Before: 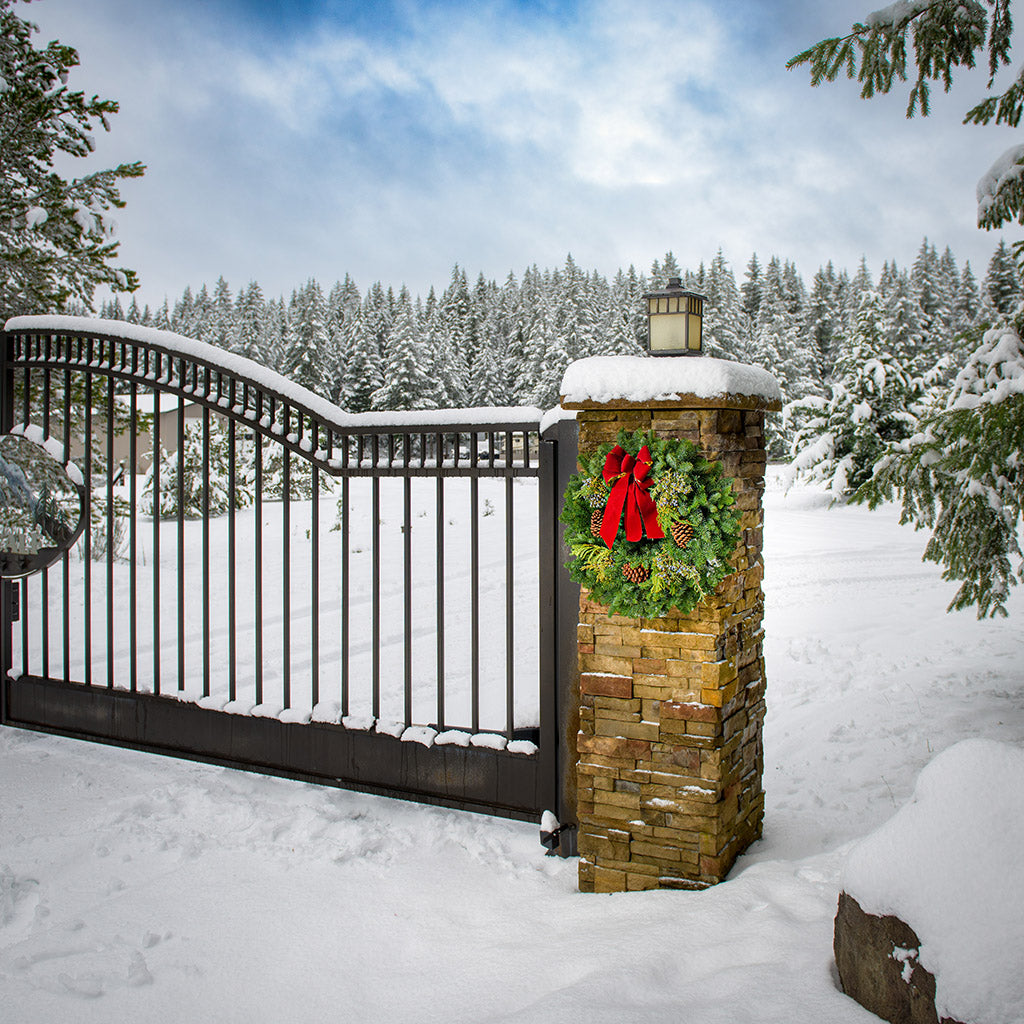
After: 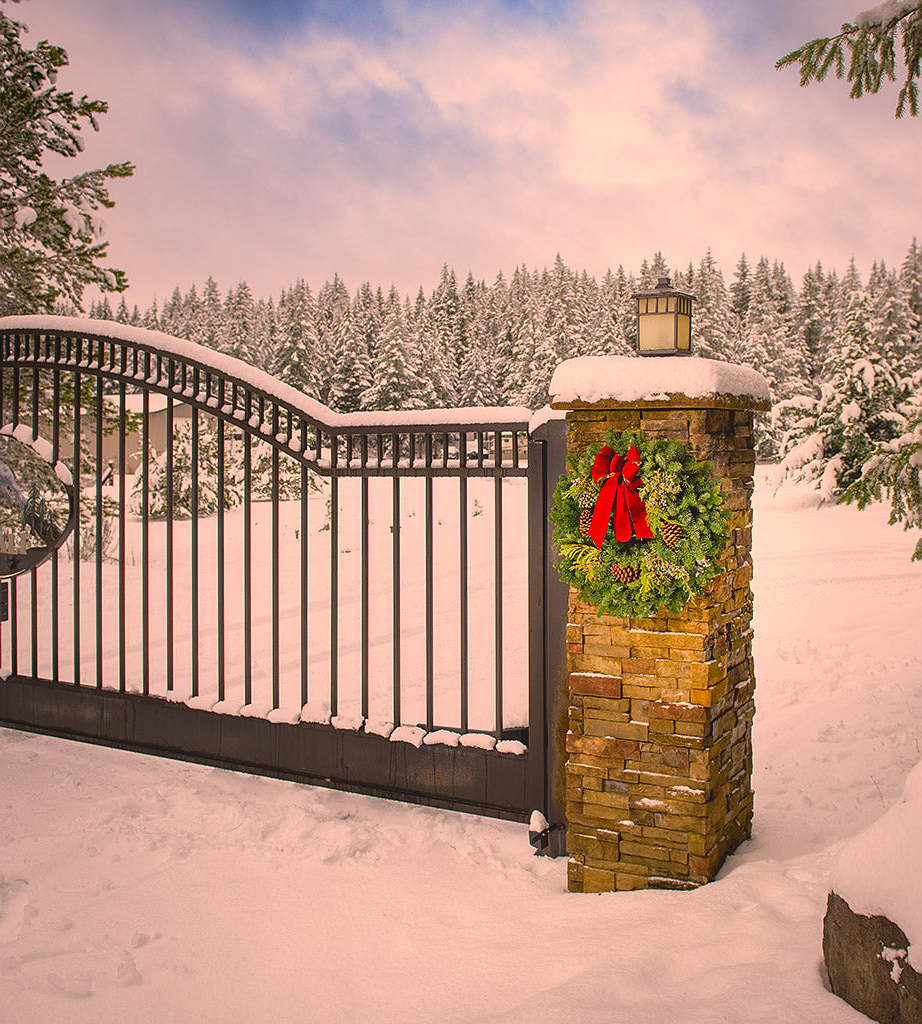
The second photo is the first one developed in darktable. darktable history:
local contrast: highlights 68%, shadows 68%, detail 82%, midtone range 0.325
sharpen: radius 0.969, amount 0.604
color correction: highlights a* 21.88, highlights b* 22.25
crop and rotate: left 1.088%, right 8.807%
